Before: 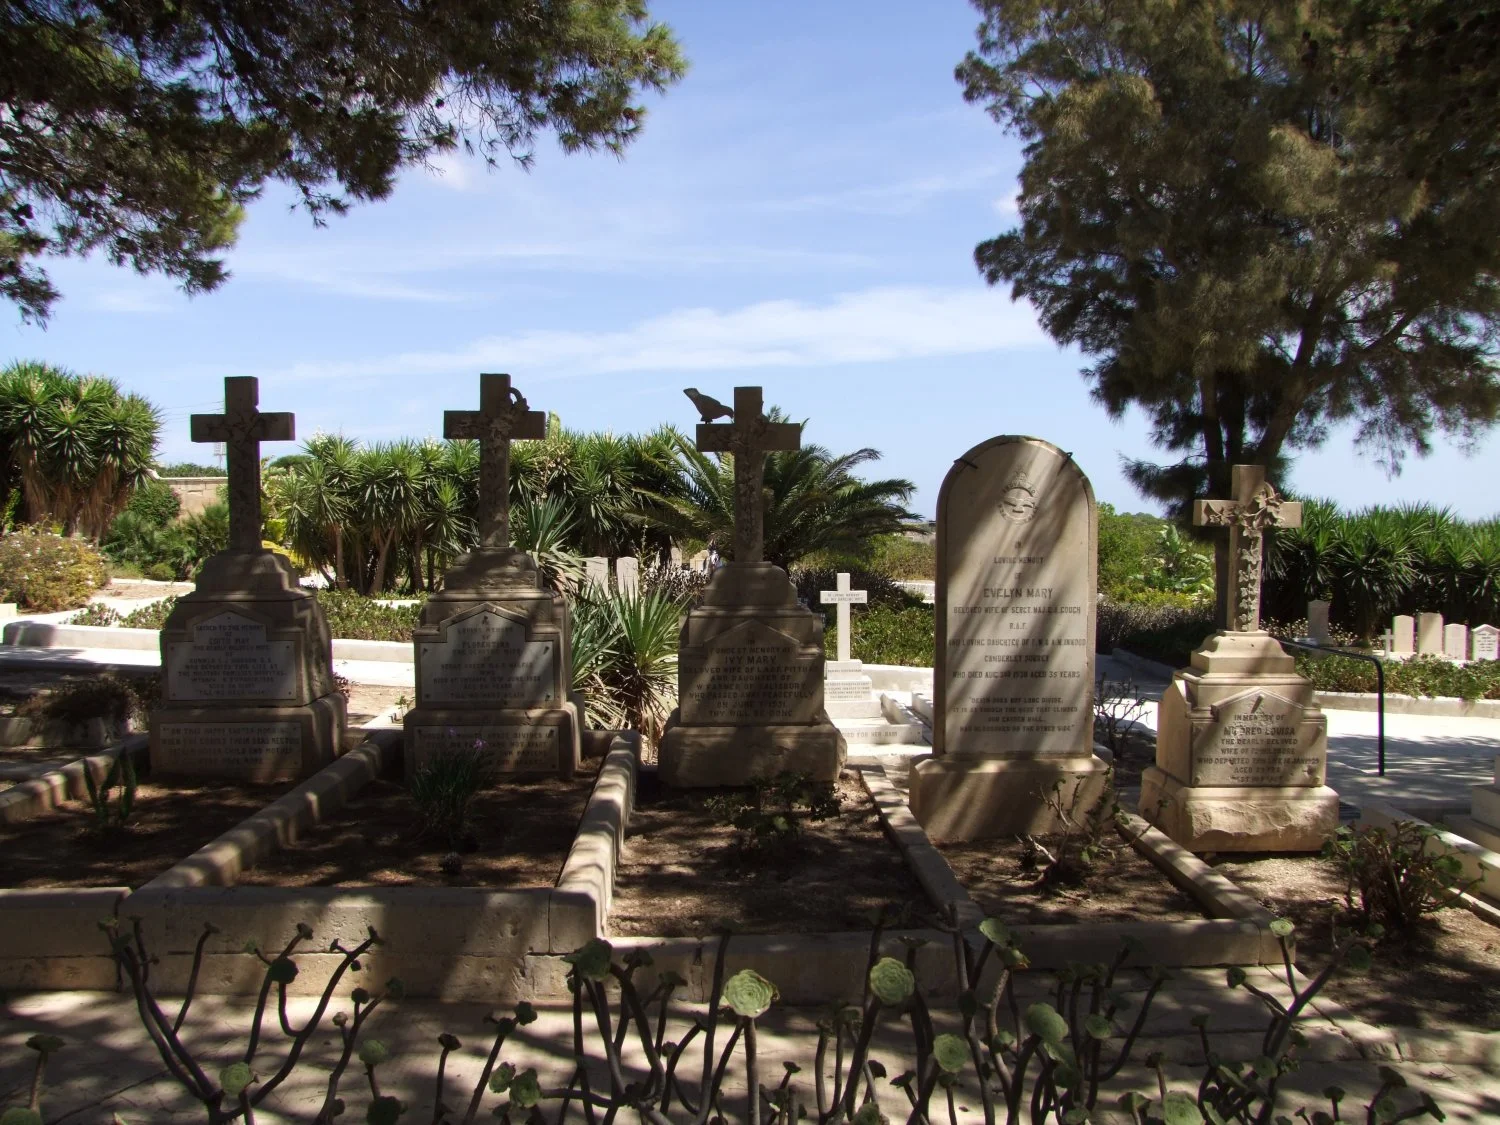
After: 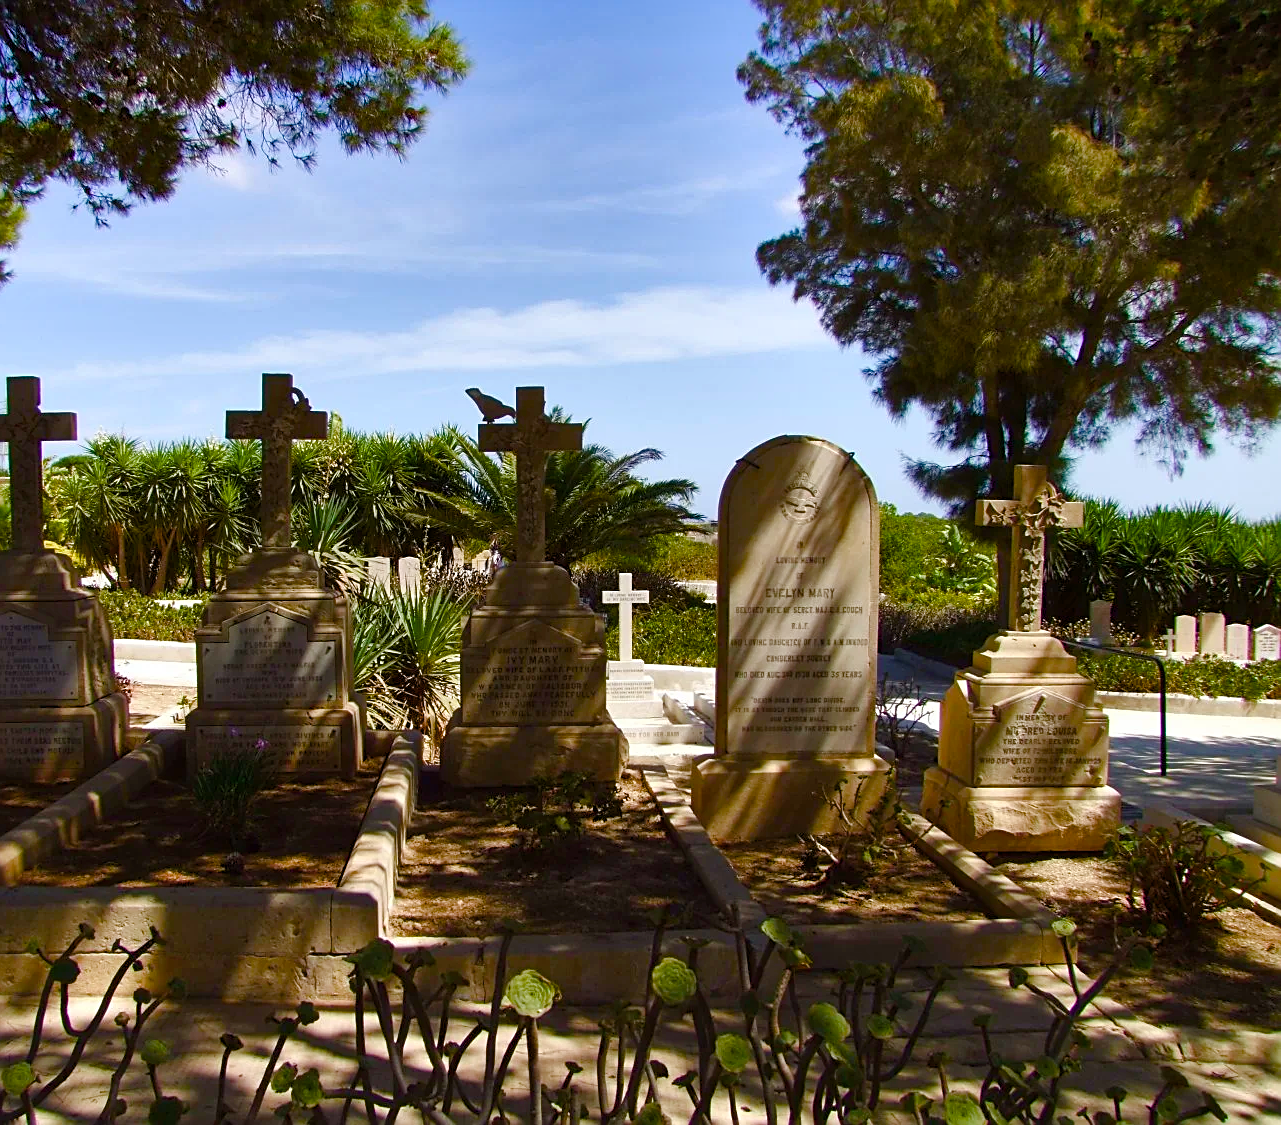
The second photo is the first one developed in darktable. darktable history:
sharpen: on, module defaults
color balance rgb: perceptual saturation grading › global saturation 24.74%, perceptual saturation grading › highlights -51.22%, perceptual saturation grading › mid-tones 19.16%, perceptual saturation grading › shadows 60.98%, global vibrance 50%
crop and rotate: left 14.584%
shadows and highlights: shadows 30.63, highlights -63.22, shadows color adjustment 98%, highlights color adjustment 58.61%, soften with gaussian
